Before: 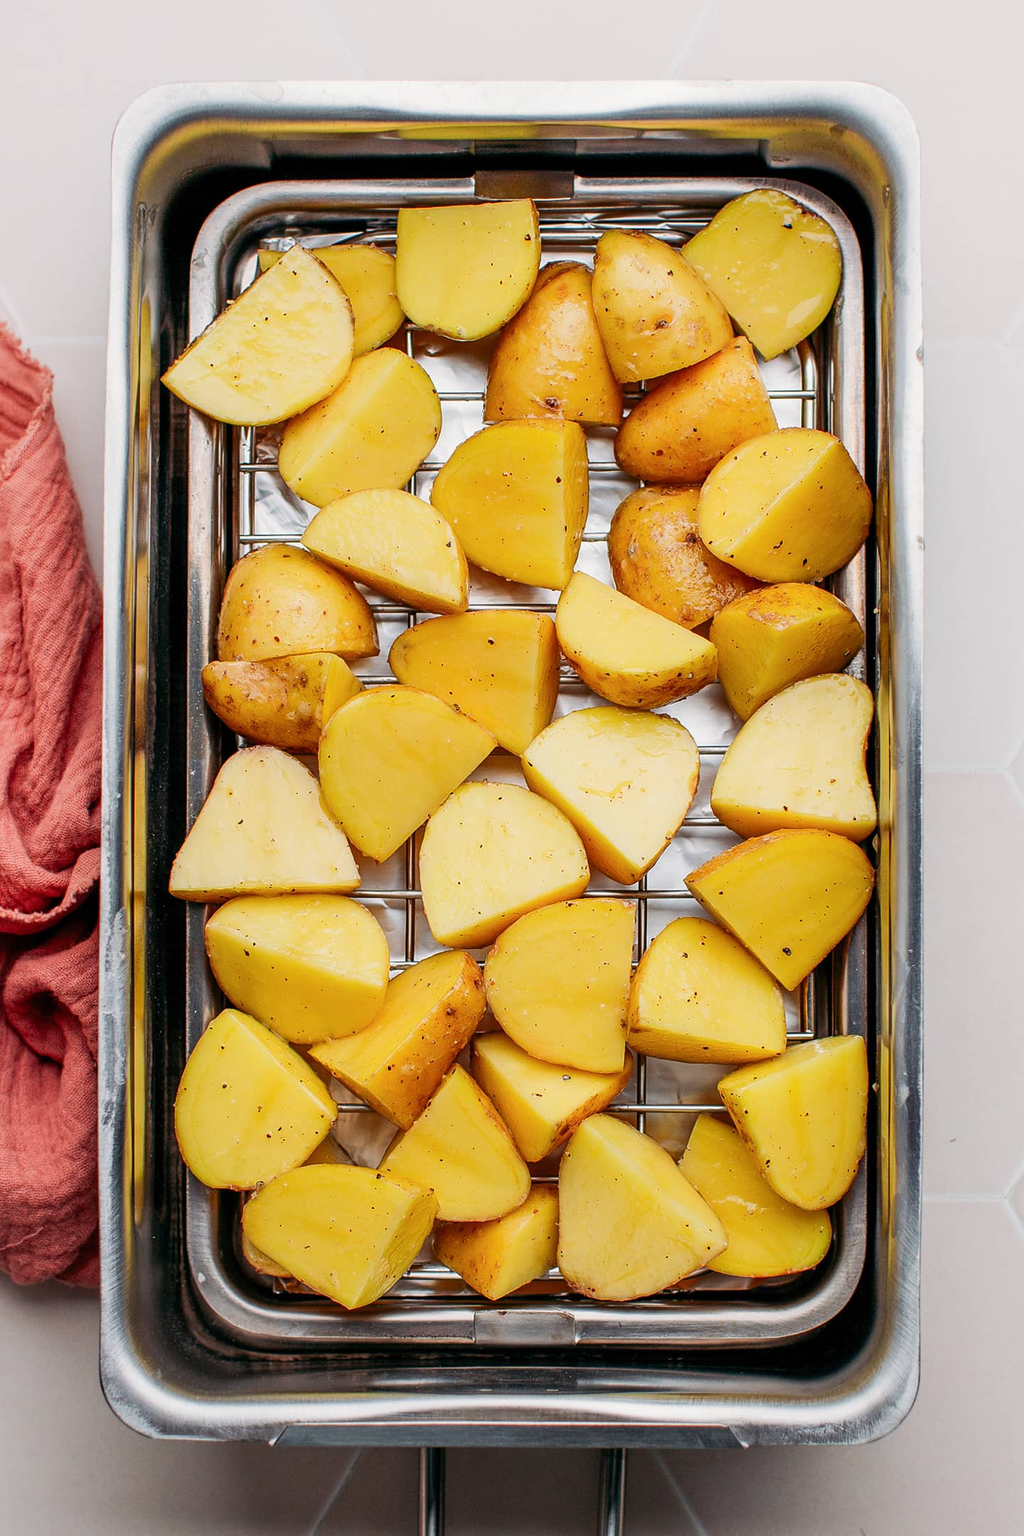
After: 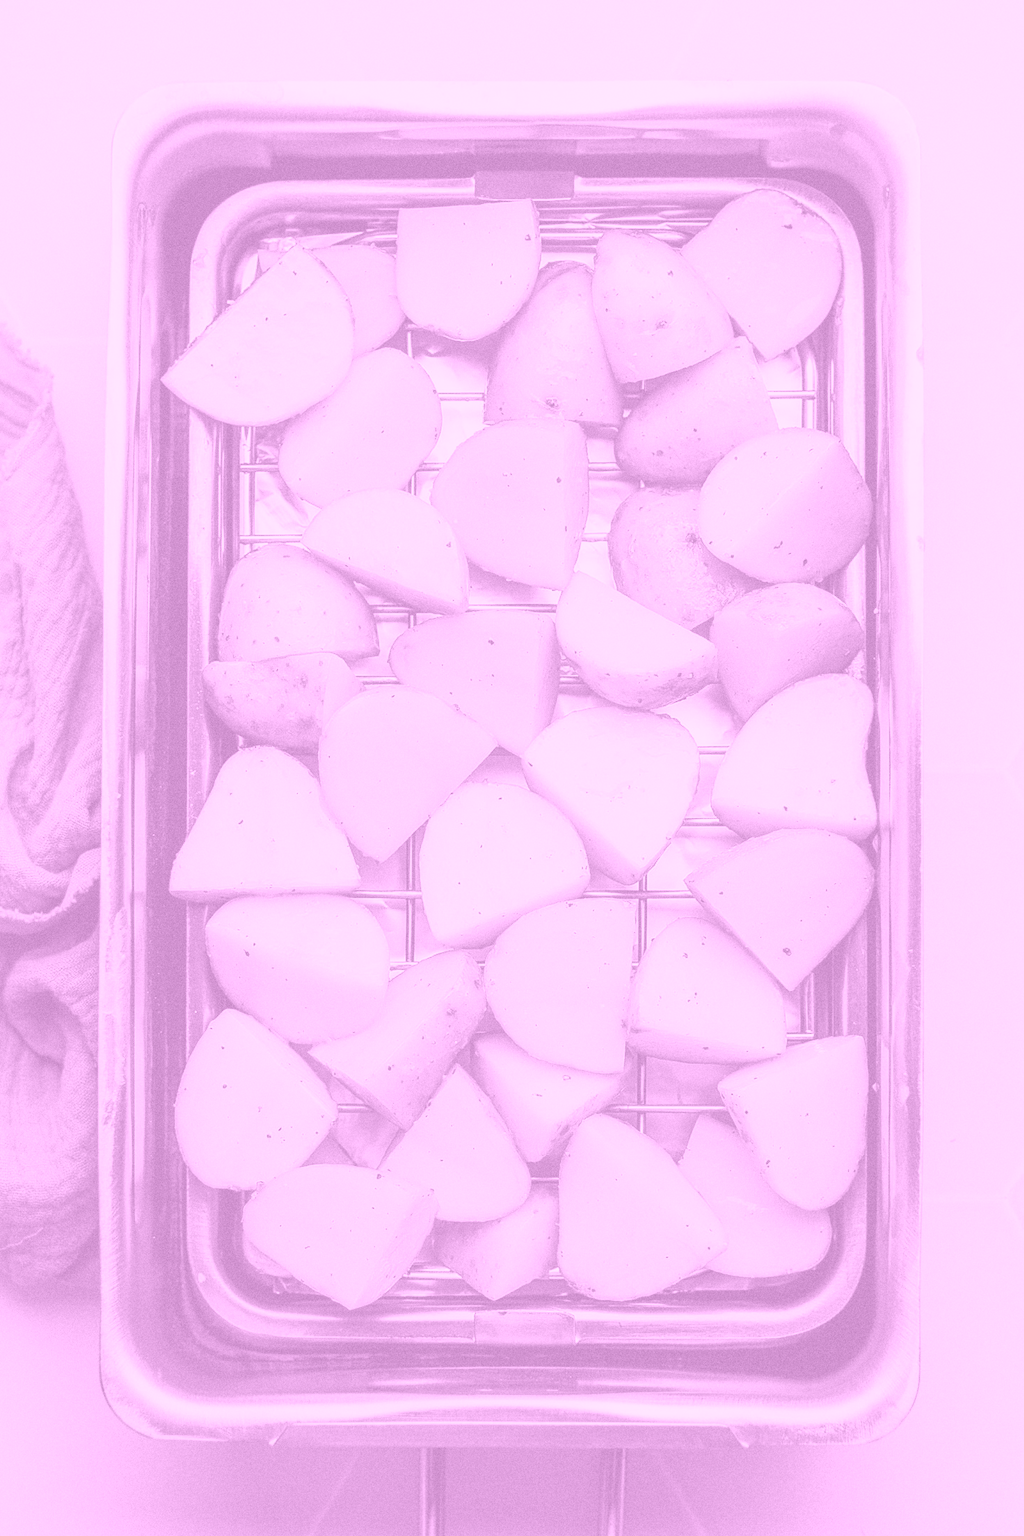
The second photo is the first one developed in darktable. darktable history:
tone equalizer: -8 EV -0.001 EV, -7 EV 0.001 EV, -6 EV -0.002 EV, -5 EV -0.003 EV, -4 EV -0.062 EV, -3 EV -0.222 EV, -2 EV -0.267 EV, -1 EV 0.105 EV, +0 EV 0.303 EV
grain: on, module defaults
velvia: on, module defaults
colorize: hue 331.2°, saturation 75%, source mix 30.28%, lightness 70.52%, version 1
color balance rgb: perceptual saturation grading › global saturation 20%, global vibrance 20%
shadows and highlights: shadows 25, white point adjustment -3, highlights -30
